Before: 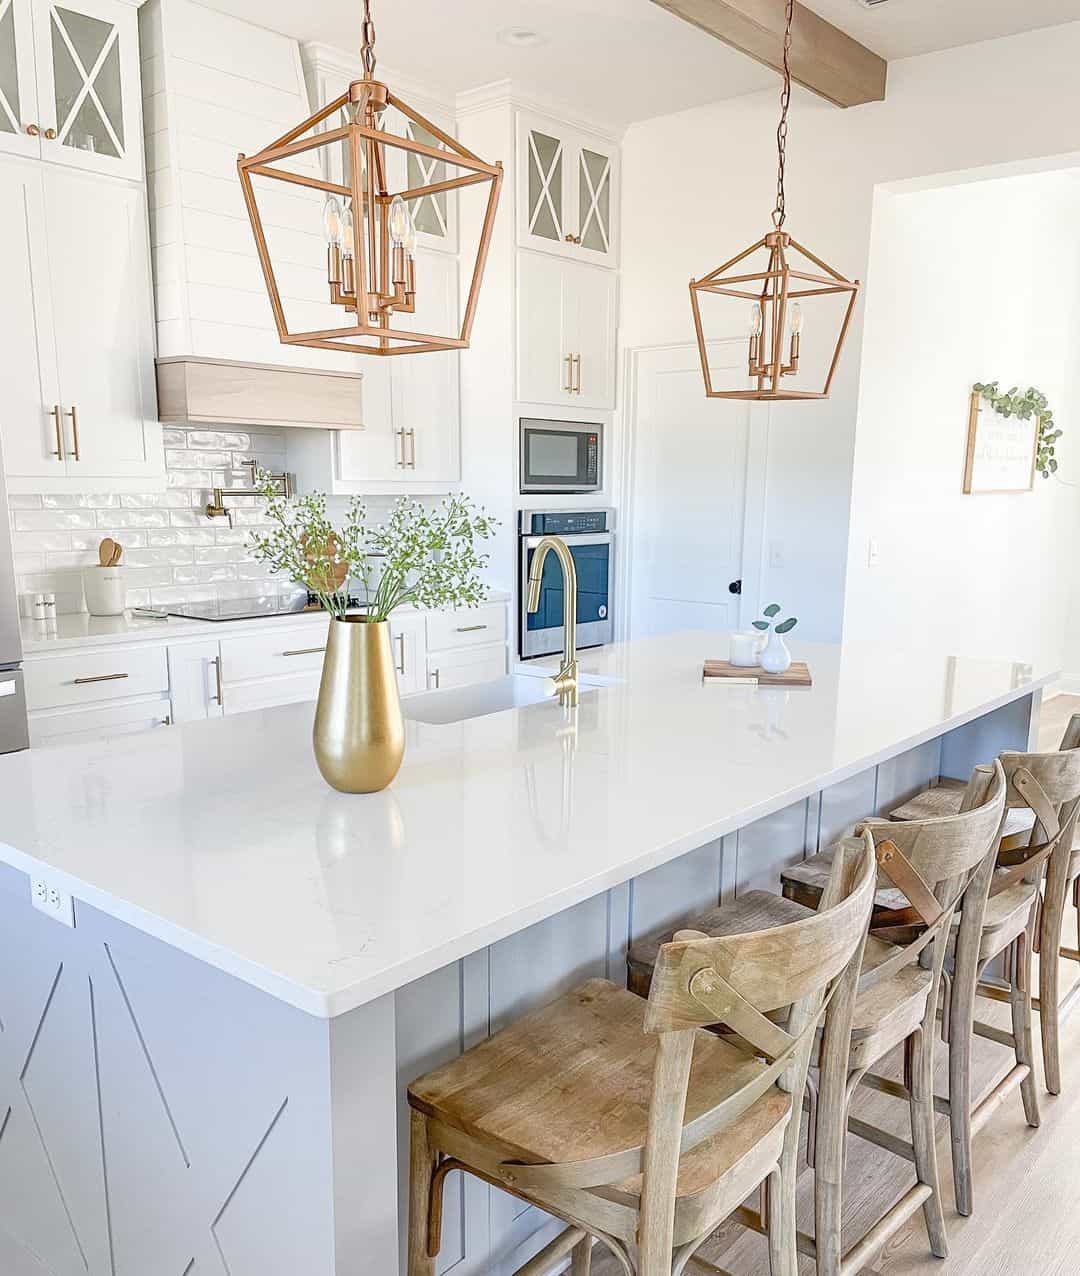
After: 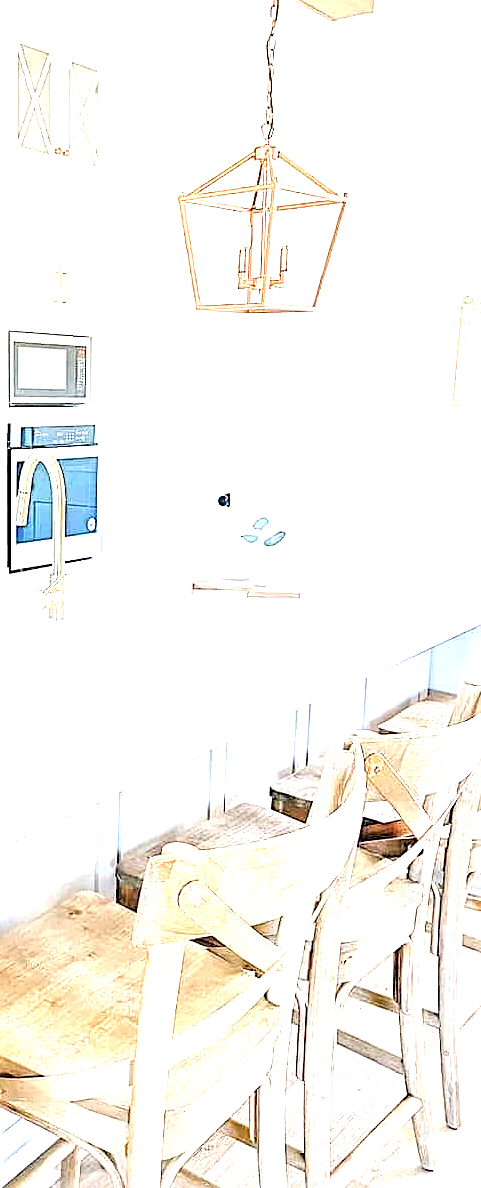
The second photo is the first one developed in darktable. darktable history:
crop: left 47.333%, top 6.88%, right 8.05%
exposure: black level correction 0.001, exposure 1.053 EV, compensate highlight preservation false
tone equalizer: -8 EV -0.774 EV, -7 EV -0.71 EV, -6 EV -0.633 EV, -5 EV -0.412 EV, -3 EV 0.402 EV, -2 EV 0.6 EV, -1 EV 0.685 EV, +0 EV 0.744 EV
sharpen: on, module defaults
contrast brightness saturation: contrast 0.065, brightness -0.007, saturation -0.218
levels: white 99.95%, levels [0.044, 0.416, 0.908]
